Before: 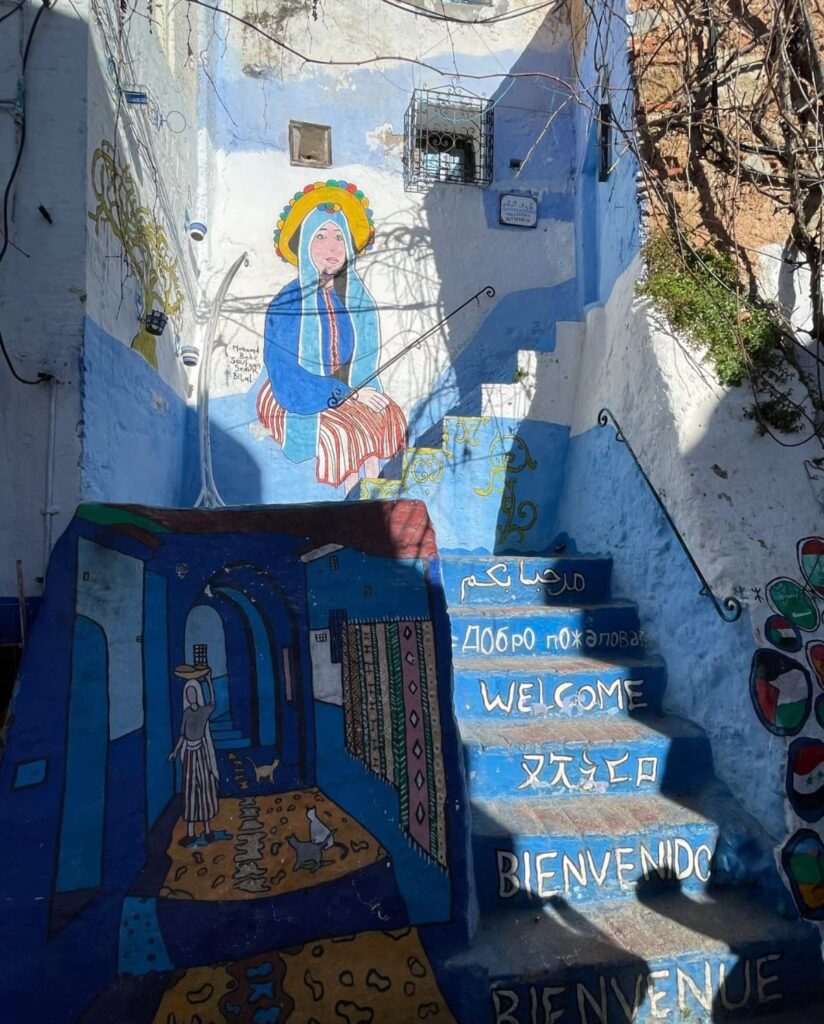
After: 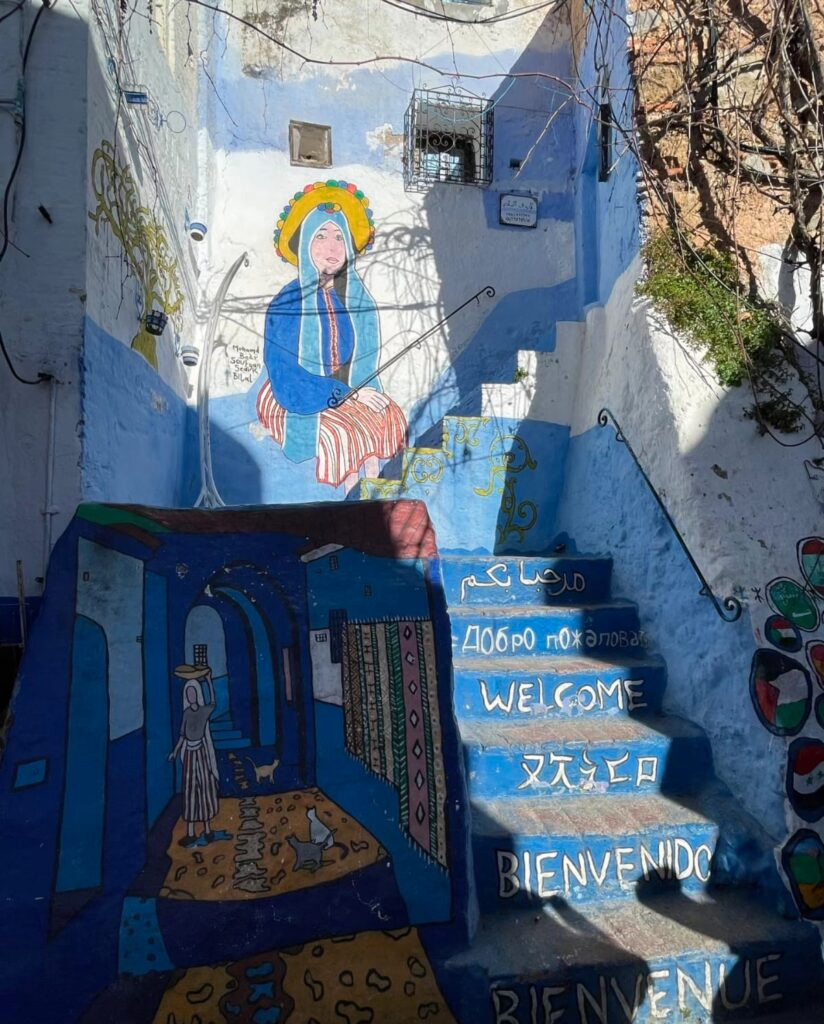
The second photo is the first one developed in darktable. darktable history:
color zones: curves: ch0 [(0, 0.465) (0.092, 0.596) (0.289, 0.464) (0.429, 0.453) (0.571, 0.464) (0.714, 0.455) (0.857, 0.462) (1, 0.465)]
